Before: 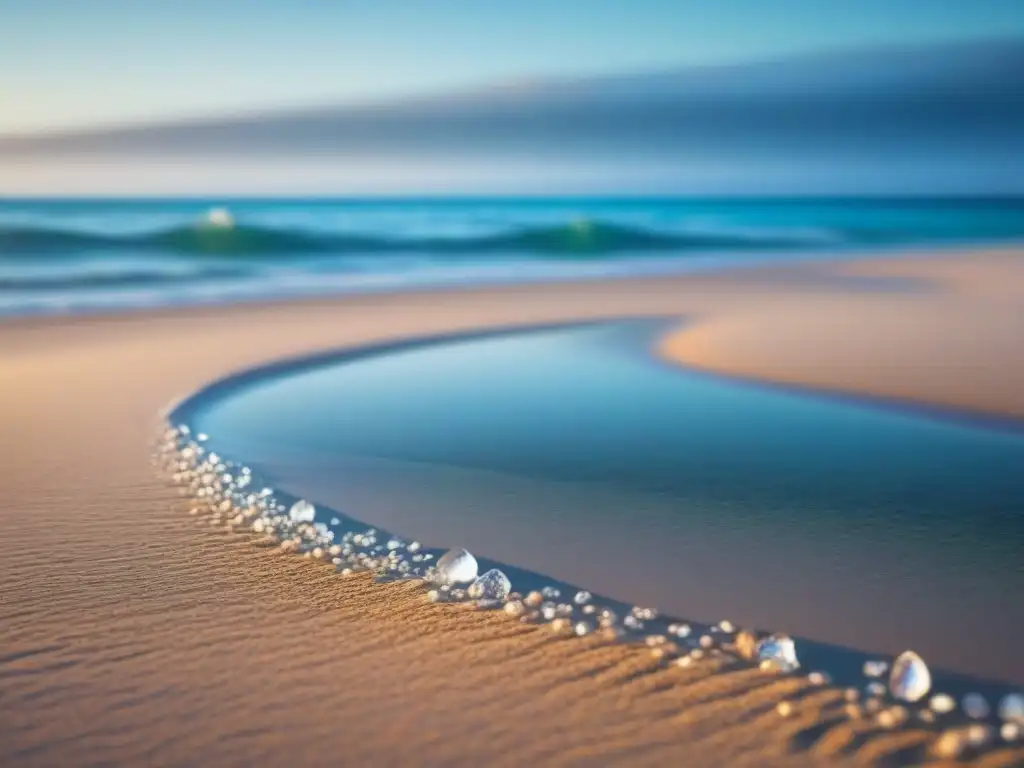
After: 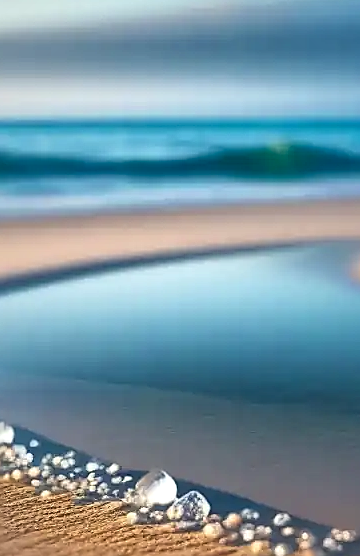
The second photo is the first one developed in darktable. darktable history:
sharpen: radius 1.4, amount 1.25, threshold 0.7
local contrast: mode bilateral grid, contrast 70, coarseness 75, detail 180%, midtone range 0.2
color correction: highlights b* 3
crop and rotate: left 29.476%, top 10.214%, right 35.32%, bottom 17.333%
